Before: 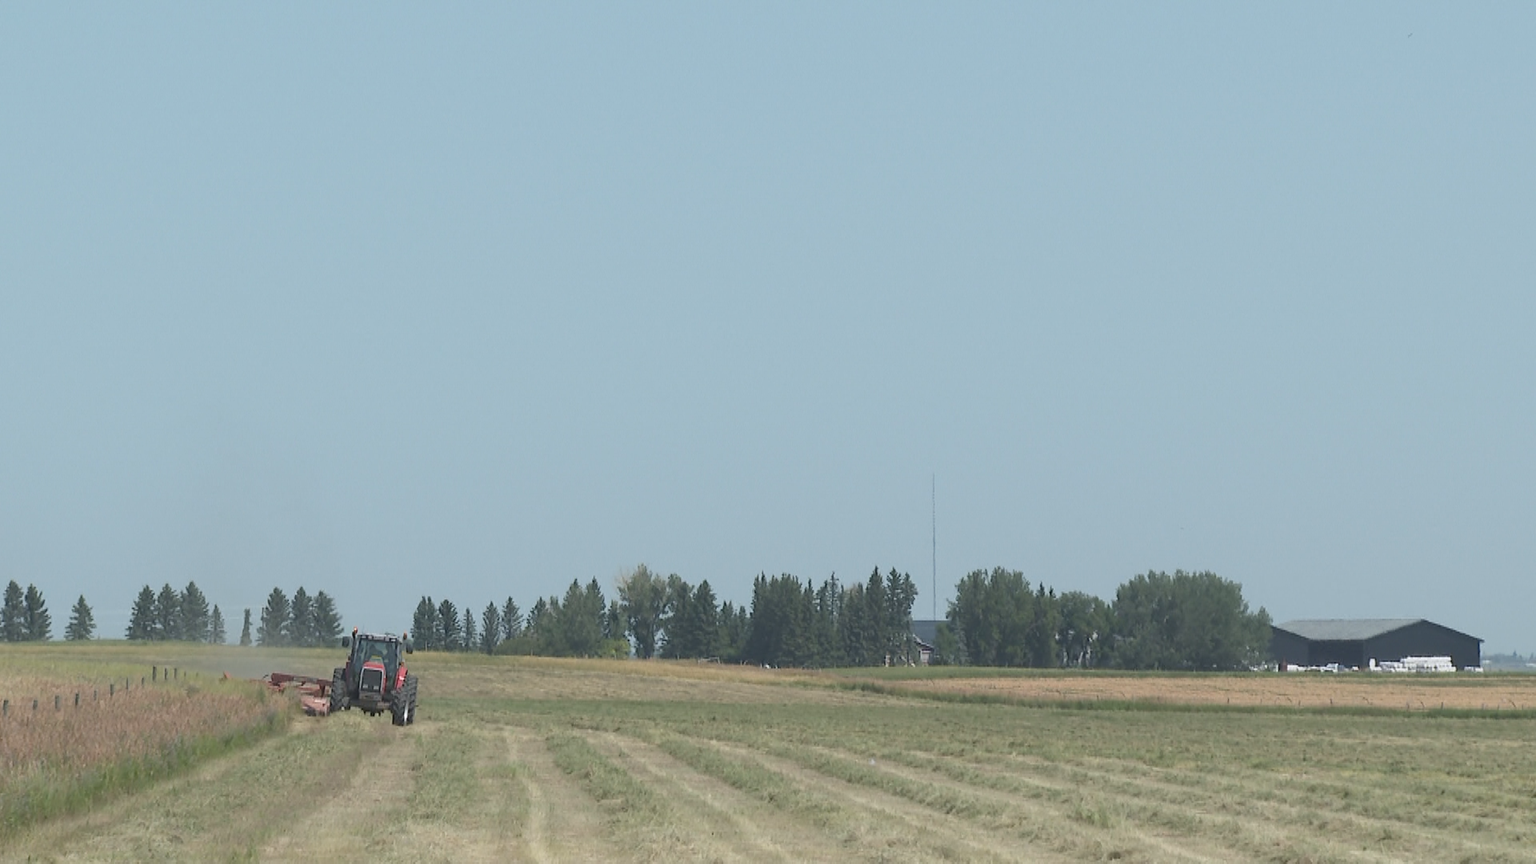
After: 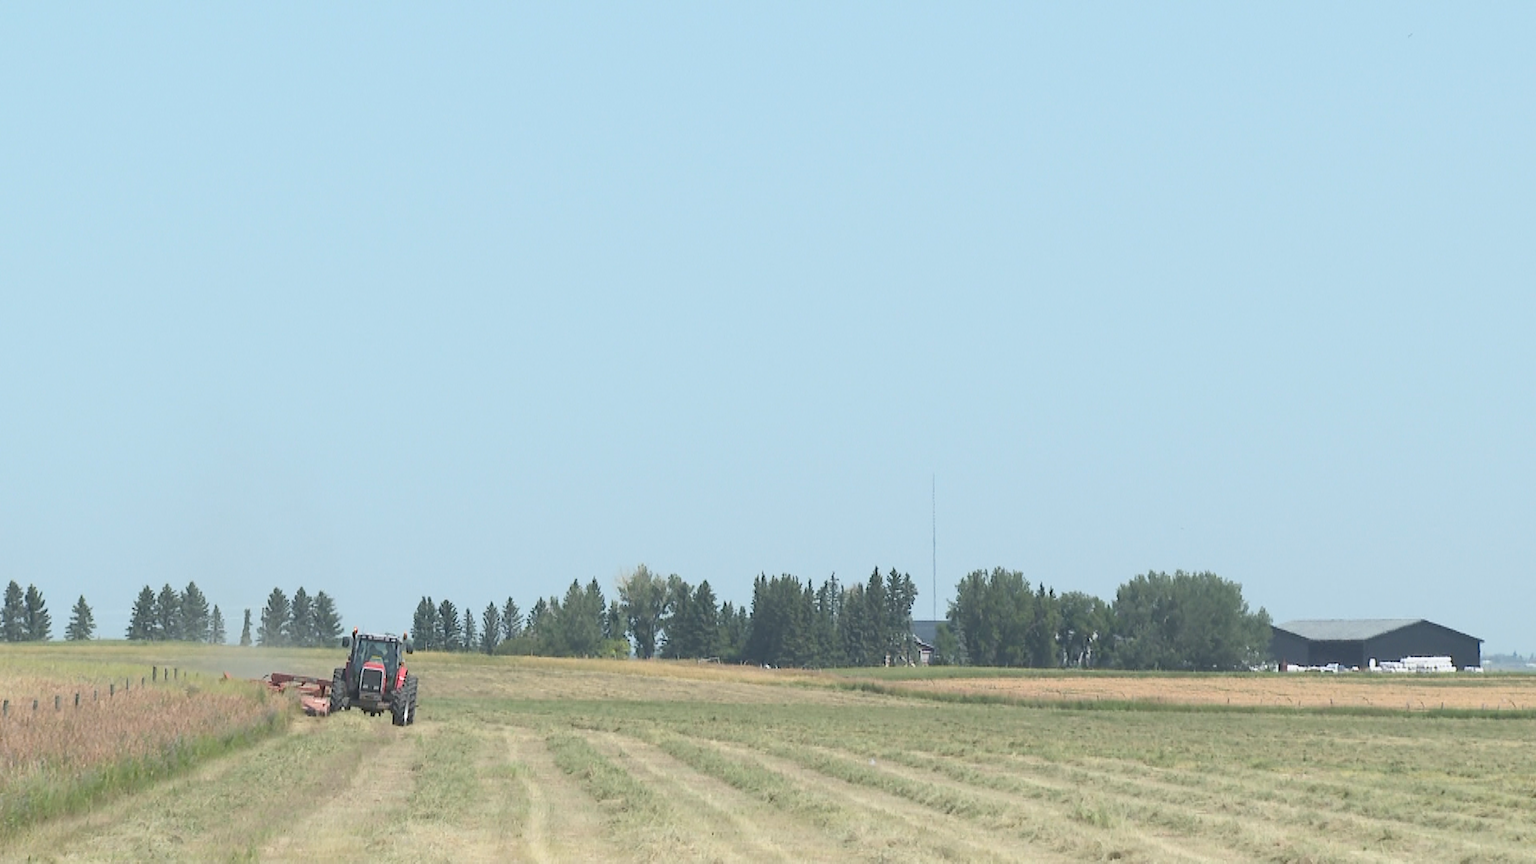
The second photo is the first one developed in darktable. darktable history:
contrast brightness saturation: contrast 0.203, brightness 0.165, saturation 0.226
